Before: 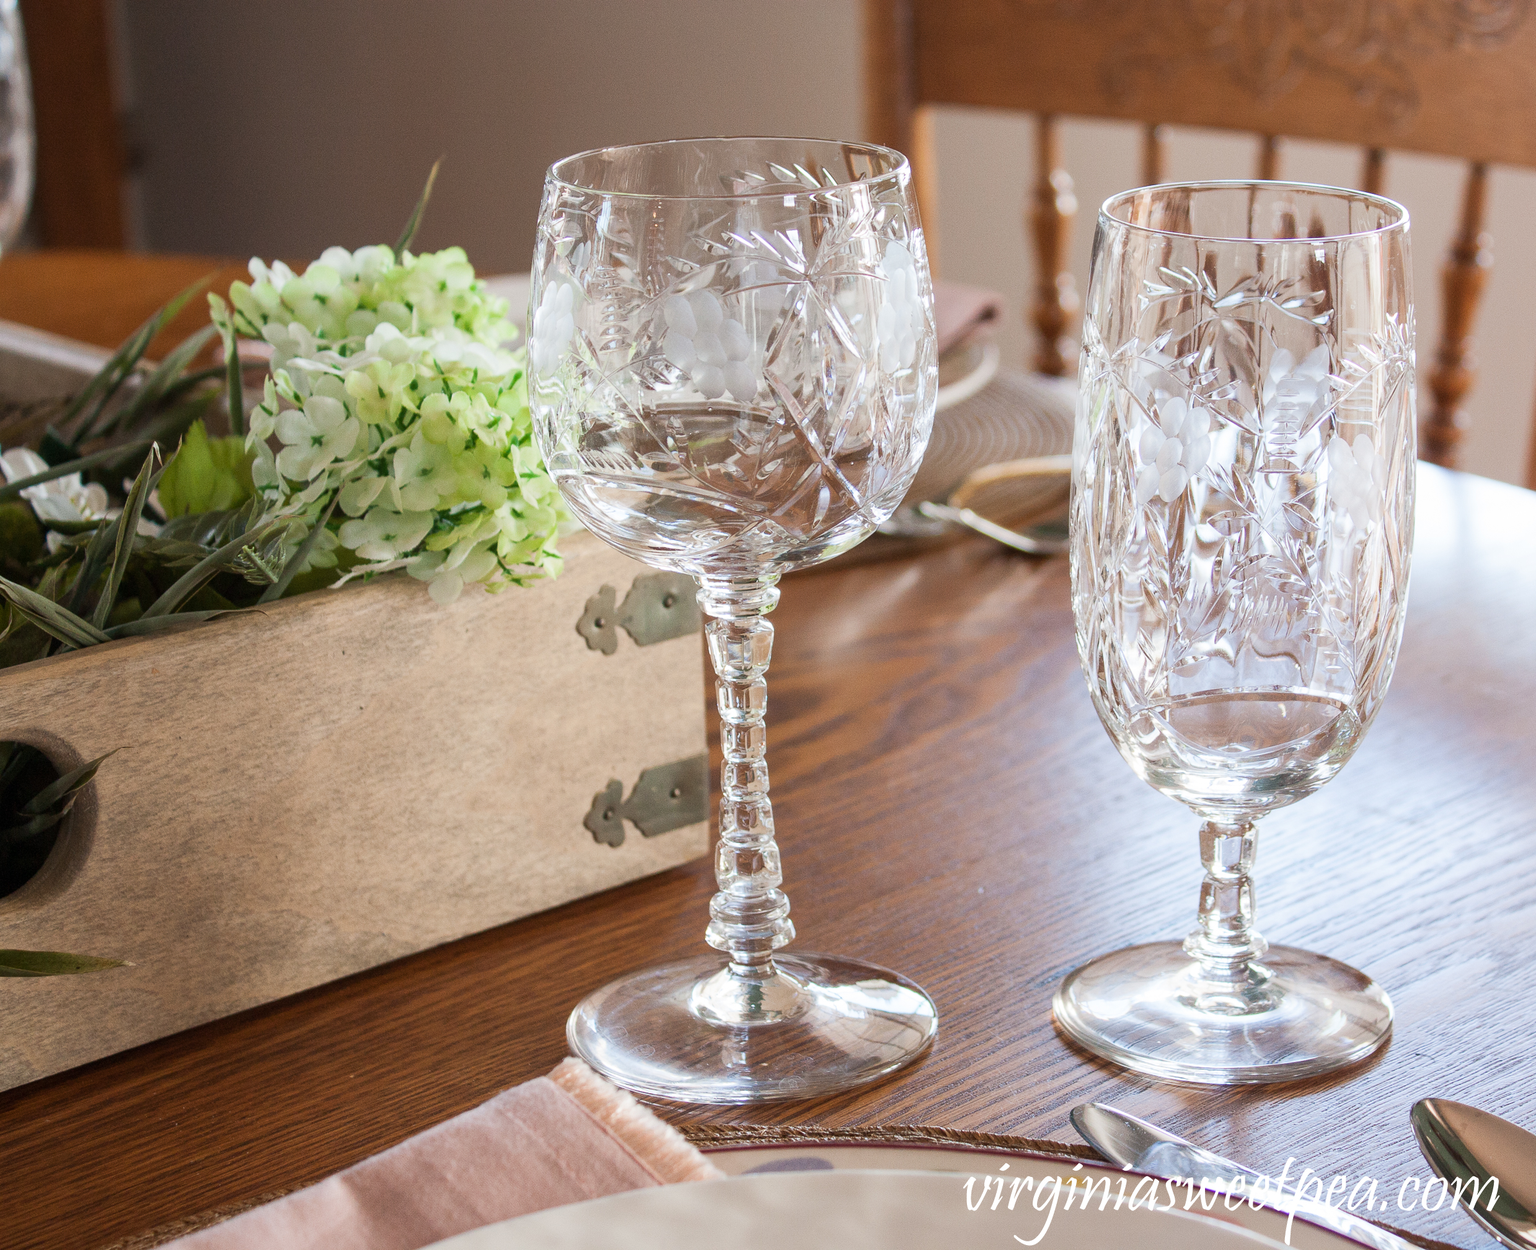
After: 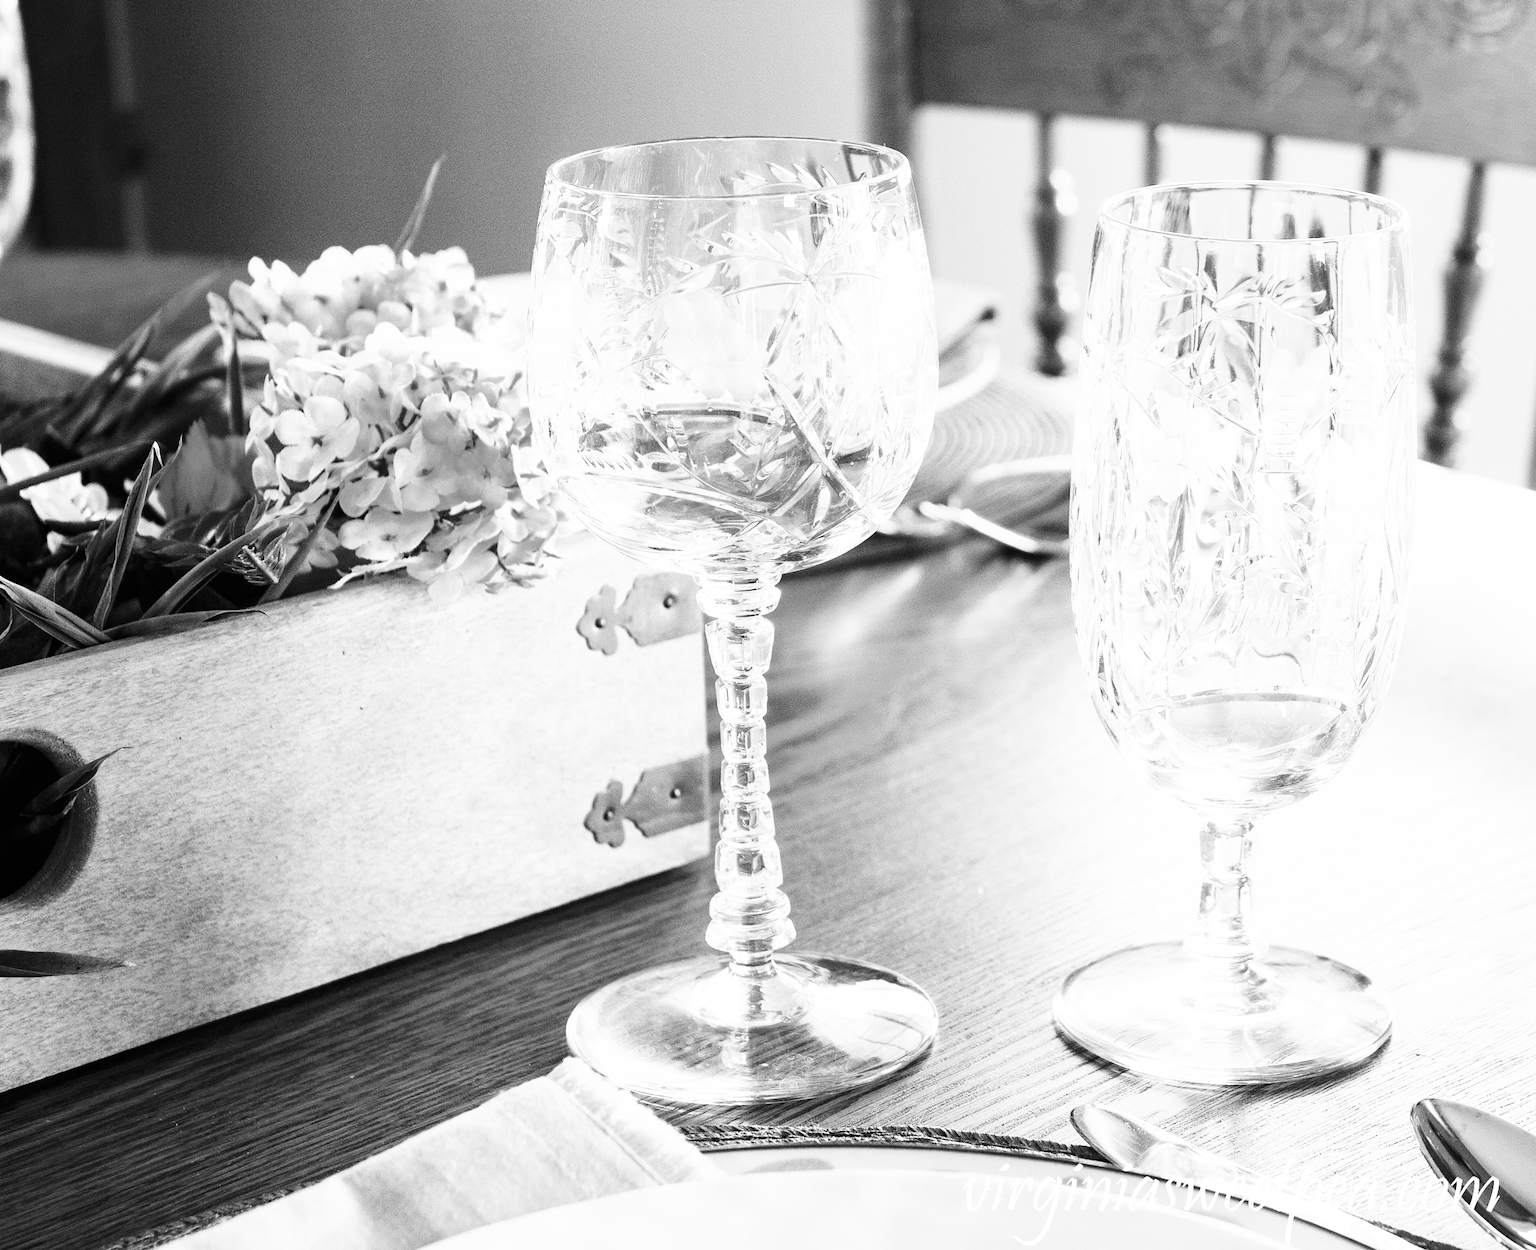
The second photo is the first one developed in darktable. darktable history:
base curve: curves: ch0 [(0, 0) (0.007, 0.004) (0.027, 0.03) (0.046, 0.07) (0.207, 0.54) (0.442, 0.872) (0.673, 0.972) (1, 1)], preserve colors none
color calibration: illuminant custom, x 0.368, y 0.373, temperature 4330.32 K
color zones: curves: ch0 [(0, 0.48) (0.209, 0.398) (0.305, 0.332) (0.429, 0.493) (0.571, 0.5) (0.714, 0.5) (0.857, 0.5) (1, 0.48)]; ch1 [(0, 0.633) (0.143, 0.586) (0.286, 0.489) (0.429, 0.448) (0.571, 0.31) (0.714, 0.335) (0.857, 0.492) (1, 0.633)]; ch2 [(0, 0.448) (0.143, 0.498) (0.286, 0.5) (0.429, 0.5) (0.571, 0.5) (0.714, 0.5) (0.857, 0.5) (1, 0.448)]
contrast brightness saturation: contrast 0.22
monochrome: a 16.01, b -2.65, highlights 0.52
